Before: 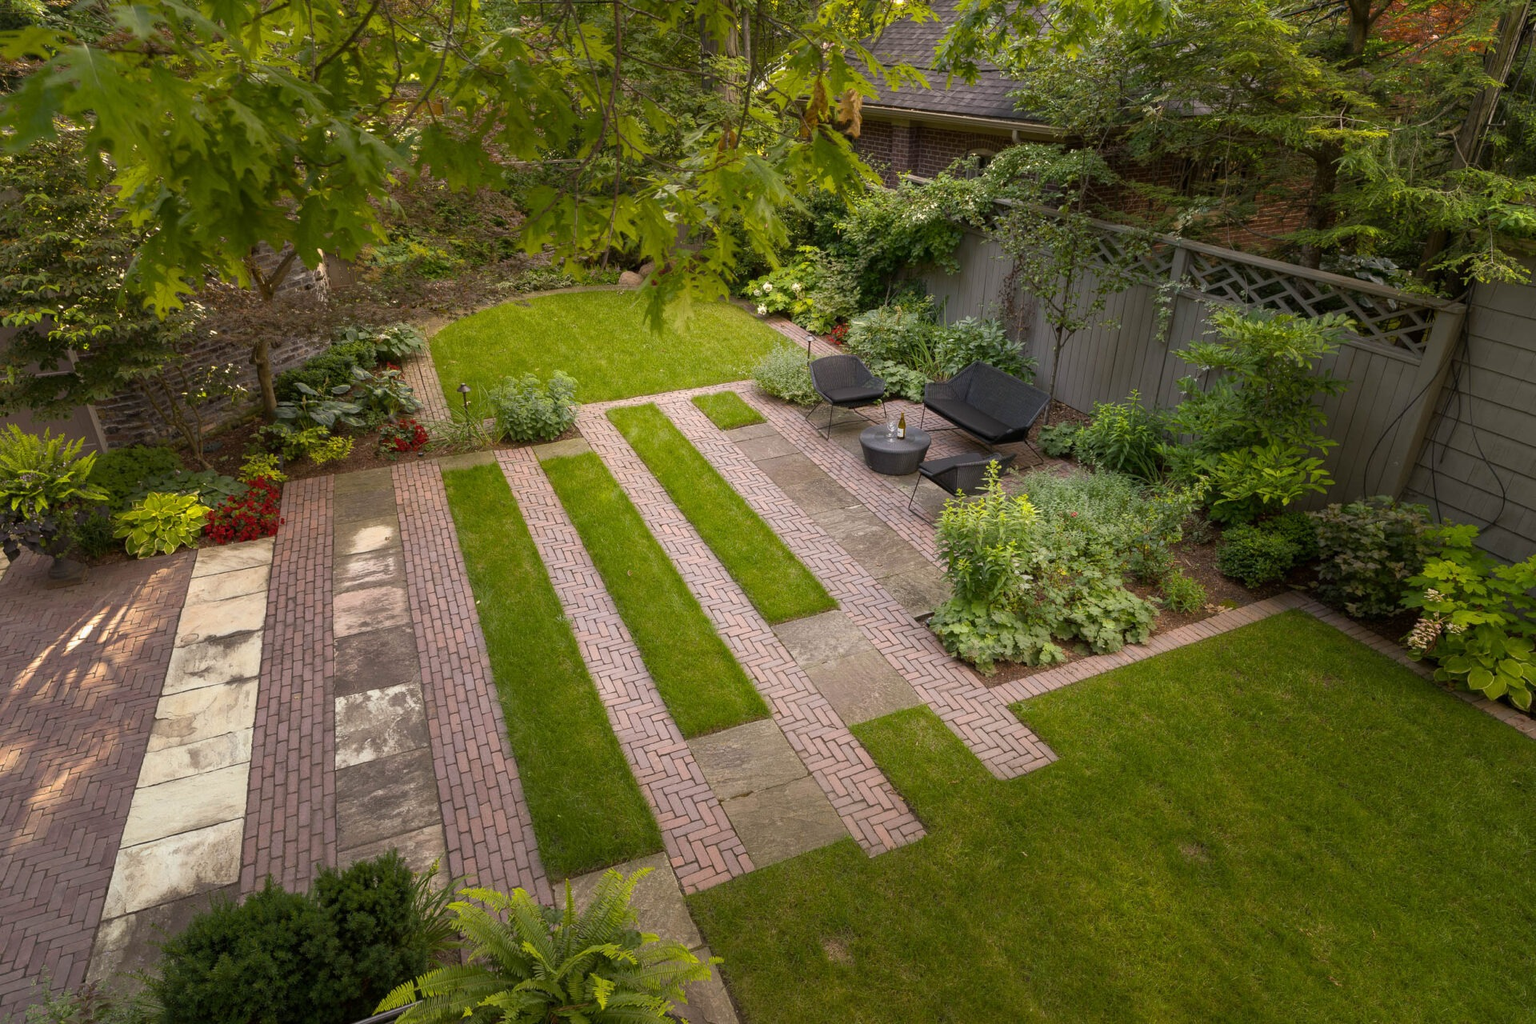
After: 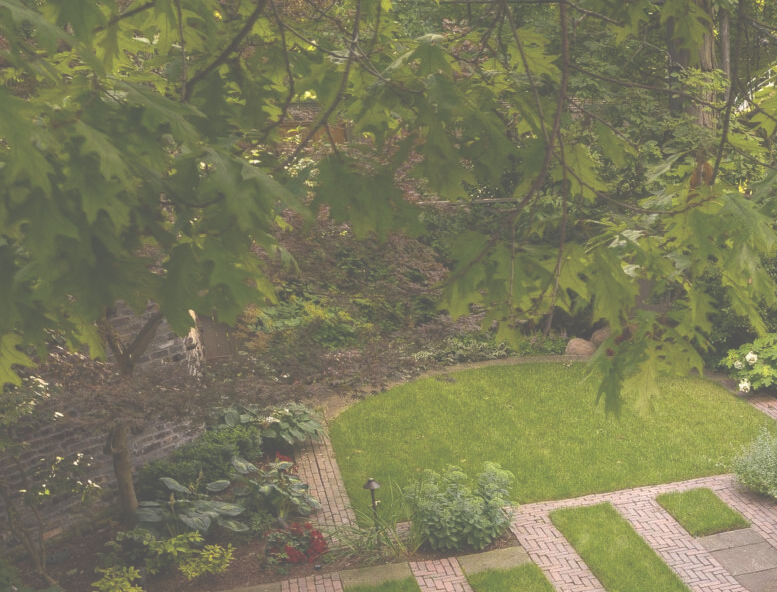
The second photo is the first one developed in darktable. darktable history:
crop and rotate: left 10.882%, top 0.119%, right 48.605%, bottom 53.597%
exposure: black level correction -0.086, compensate highlight preservation false
